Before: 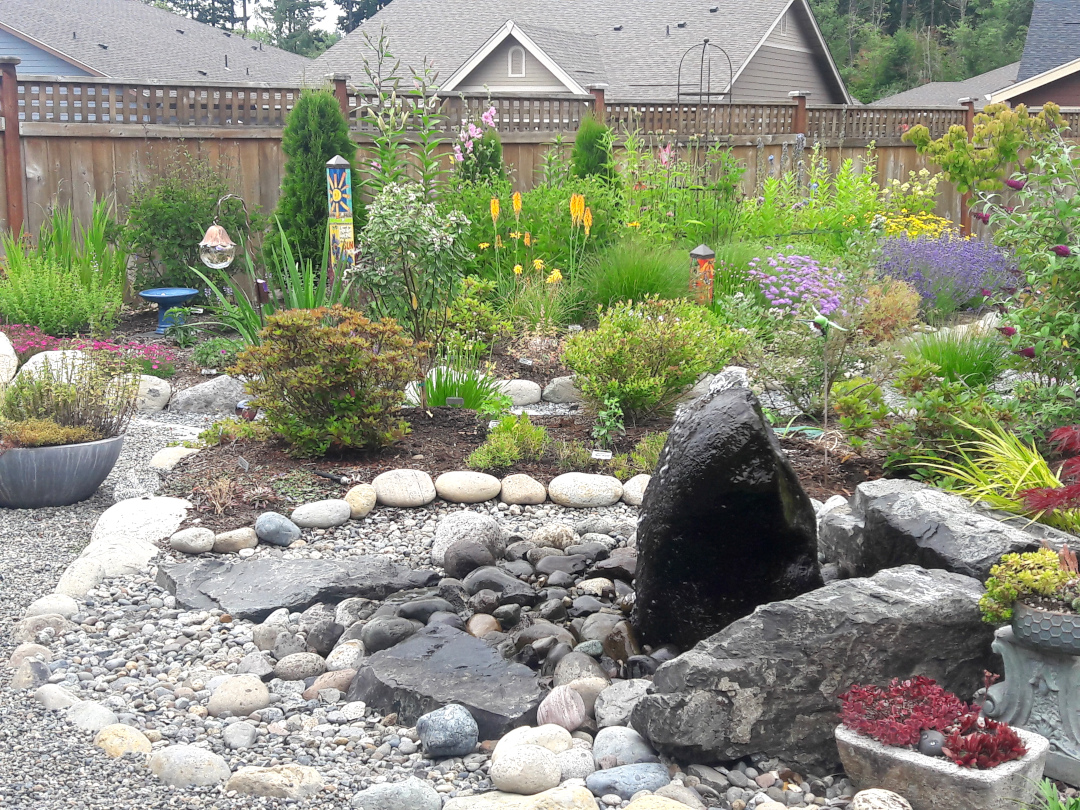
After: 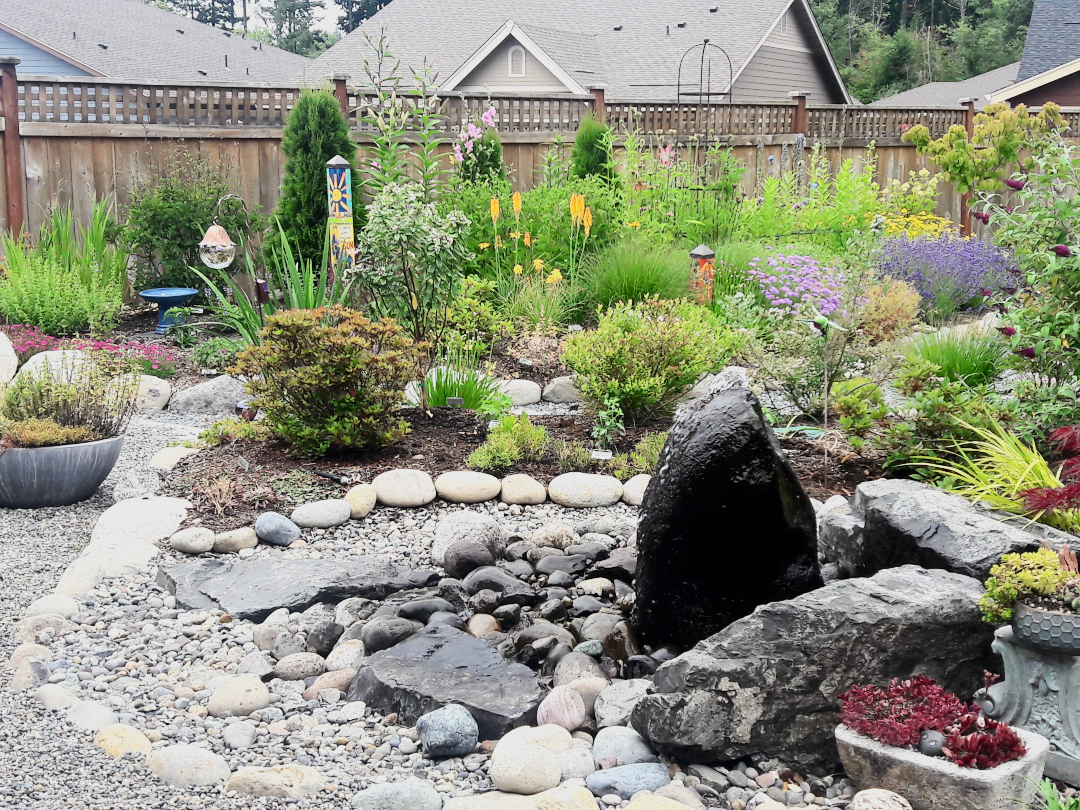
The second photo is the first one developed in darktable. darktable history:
white balance: emerald 1
filmic rgb: black relative exposure -7.65 EV, white relative exposure 4.56 EV, hardness 3.61, color science v6 (2022)
contrast brightness saturation: contrast 0.28
